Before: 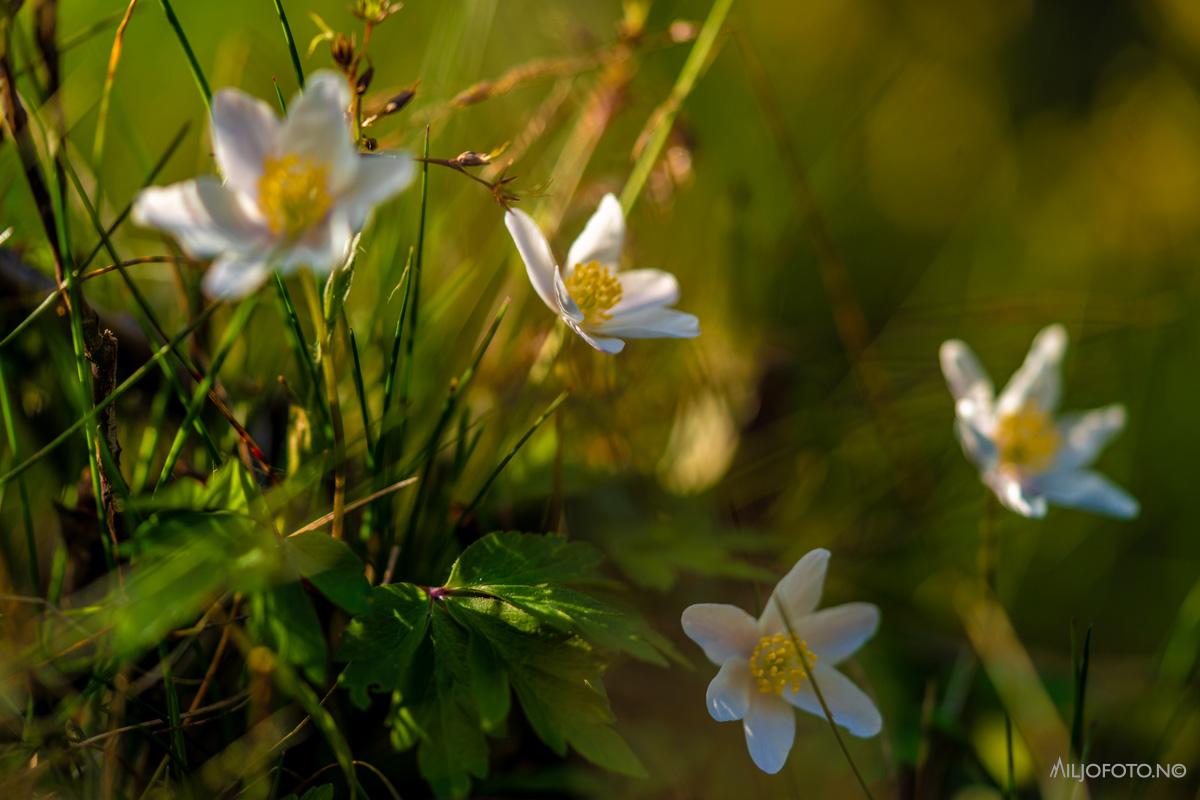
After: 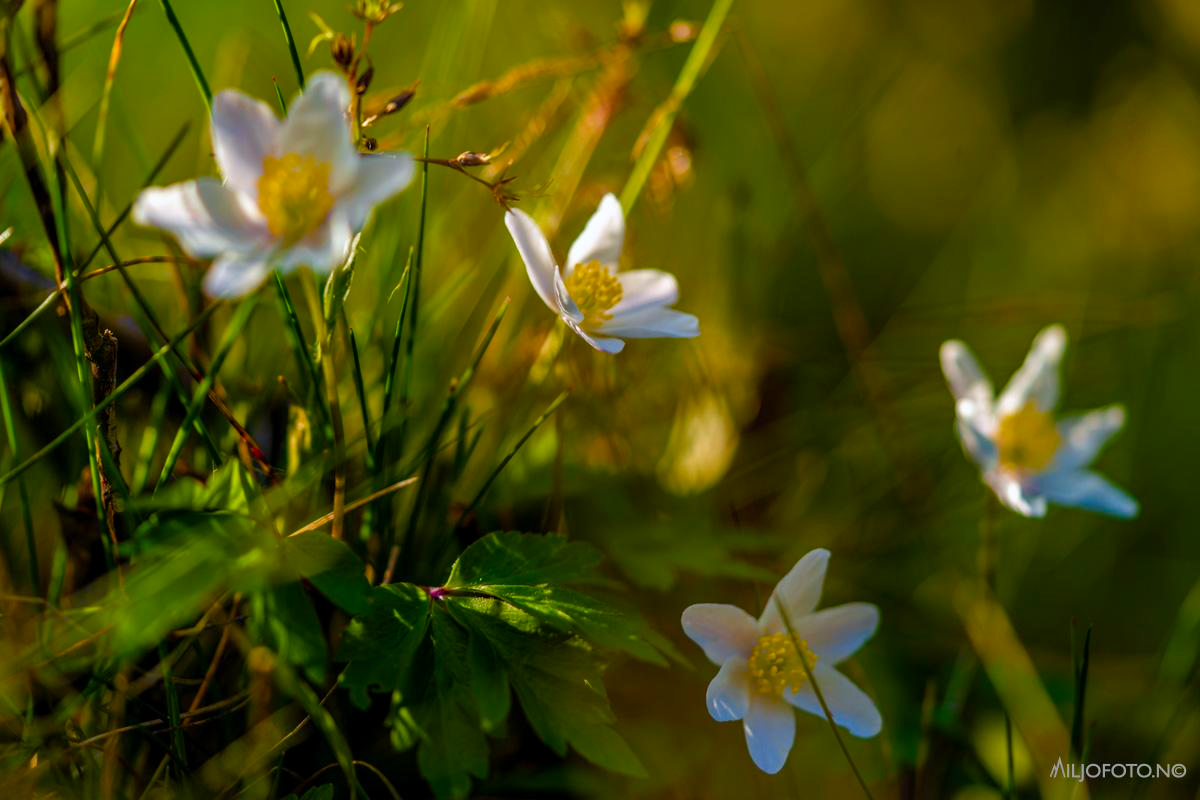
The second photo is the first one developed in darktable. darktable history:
color balance rgb: perceptual saturation grading › global saturation 35%, perceptual saturation grading › highlights -30%, perceptual saturation grading › shadows 35%, perceptual brilliance grading › global brilliance 3%, perceptual brilliance grading › highlights -3%, perceptual brilliance grading › shadows 3%
white balance: red 0.976, blue 1.04
